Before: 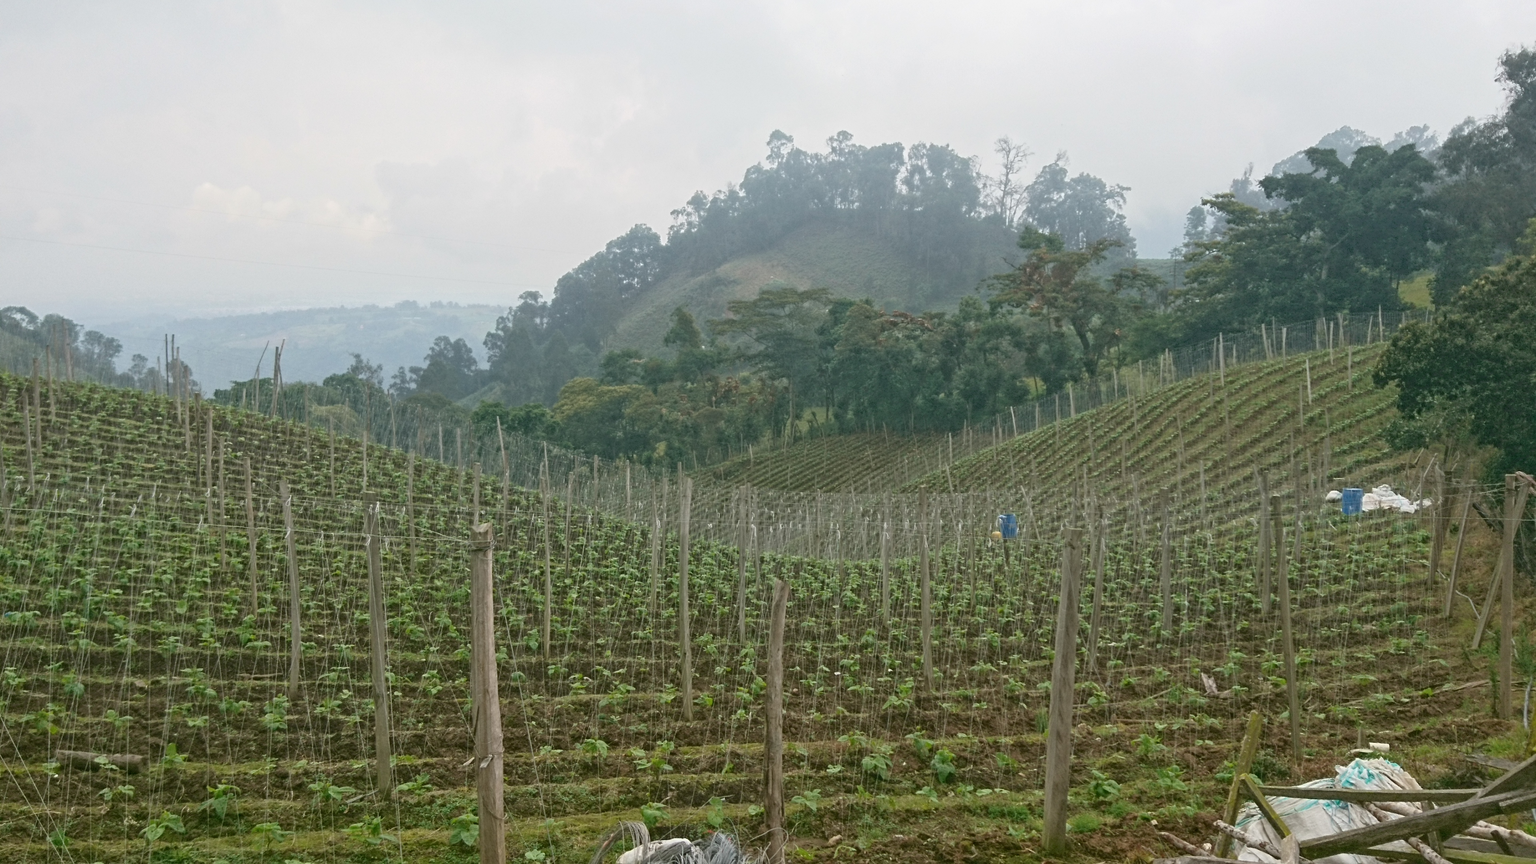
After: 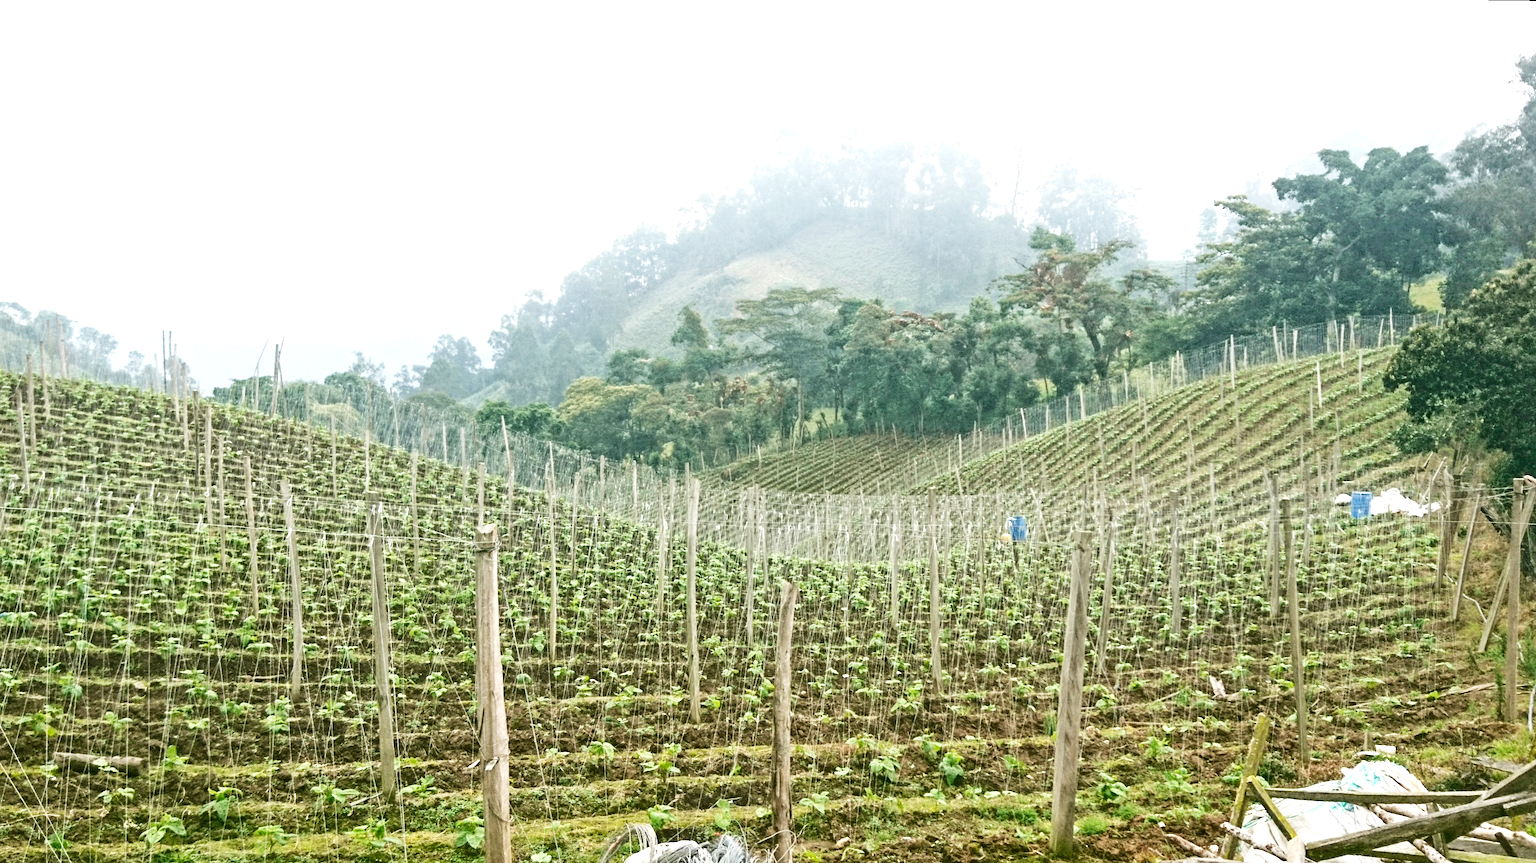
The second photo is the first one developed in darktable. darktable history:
tone equalizer: -8 EV -0.75 EV, -7 EV -0.7 EV, -6 EV -0.6 EV, -5 EV -0.4 EV, -3 EV 0.4 EV, -2 EV 0.6 EV, -1 EV 0.7 EV, +0 EV 0.75 EV, edges refinement/feathering 500, mask exposure compensation -1.57 EV, preserve details no
rotate and perspective: rotation 0.174°, lens shift (vertical) 0.013, lens shift (horizontal) 0.019, shear 0.001, automatic cropping original format, crop left 0.007, crop right 0.991, crop top 0.016, crop bottom 0.997
exposure: black level correction 0, exposure 0.7 EV, compensate exposure bias true, compensate highlight preservation false
tone curve: curves: ch0 [(0, 0) (0.004, 0.001) (0.02, 0.008) (0.218, 0.218) (0.664, 0.774) (0.832, 0.914) (1, 1)], preserve colors none
